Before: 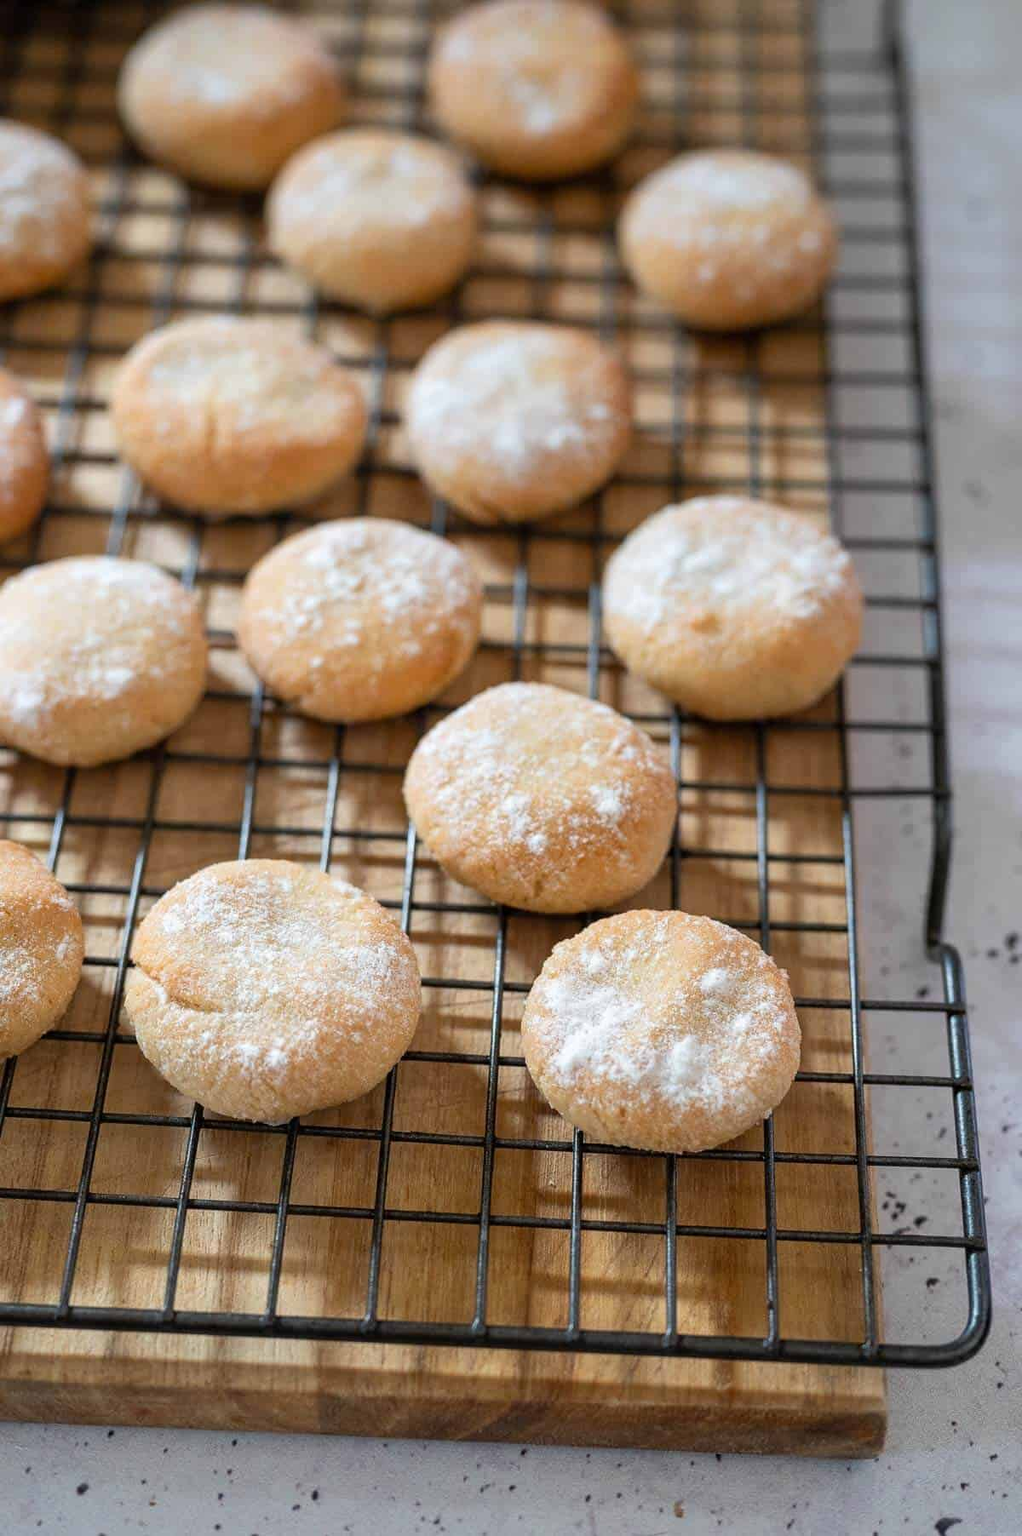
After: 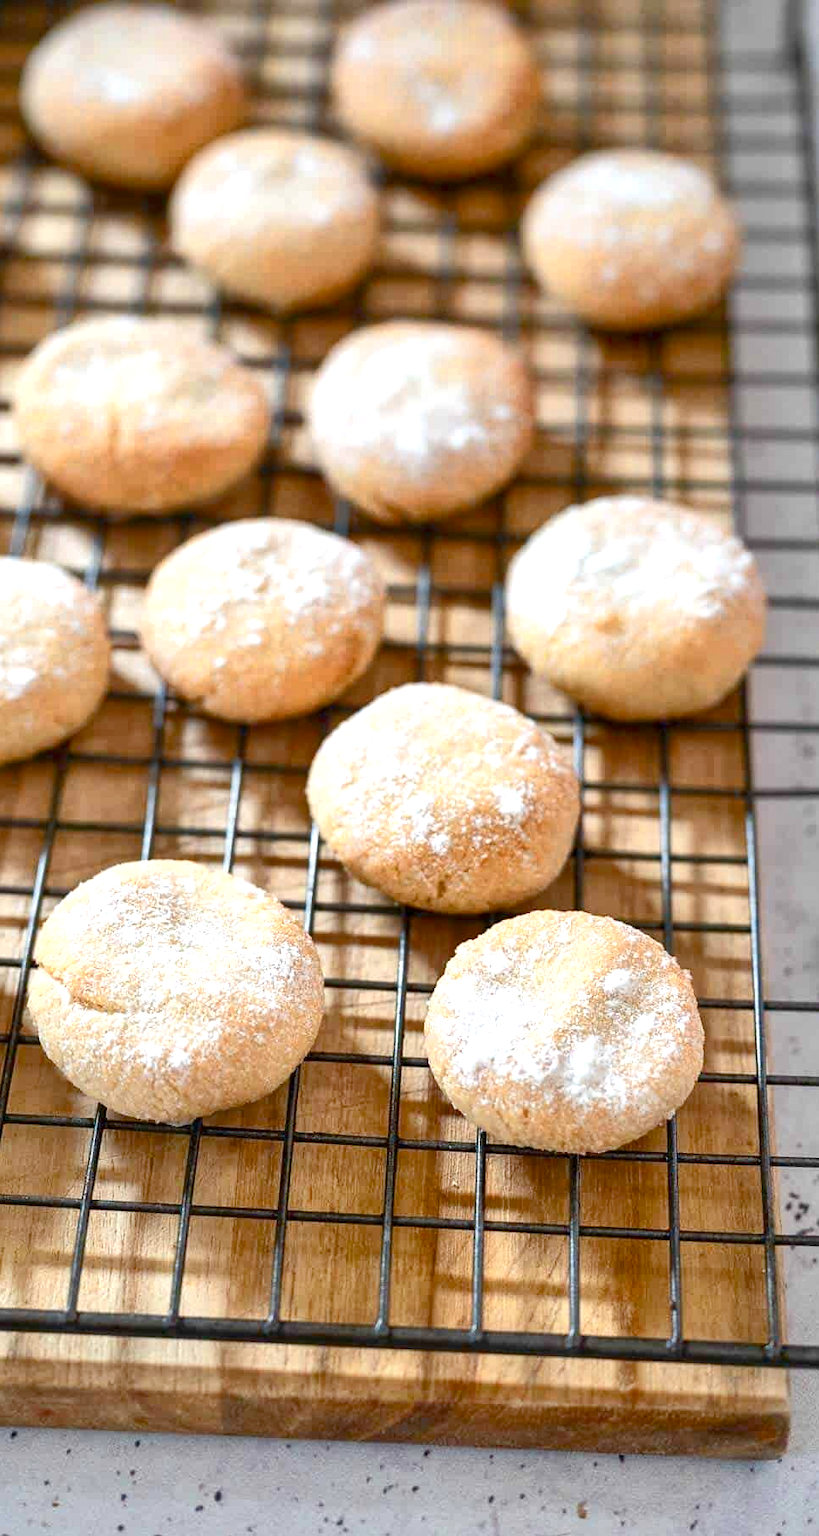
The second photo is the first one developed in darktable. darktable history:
shadows and highlights: low approximation 0.01, soften with gaussian
exposure: exposure 0.919 EV, compensate exposure bias true, compensate highlight preservation false
crop and rotate: left 9.522%, right 10.299%
color balance rgb: linear chroma grading › global chroma 9.789%, perceptual saturation grading › global saturation 0.506%, perceptual saturation grading › highlights -19.704%, perceptual saturation grading › shadows 20.218%, global vibrance -8.562%, contrast -12.65%, saturation formula JzAzBz (2021)
local contrast: mode bilateral grid, contrast 20, coarseness 49, detail 120%, midtone range 0.2
